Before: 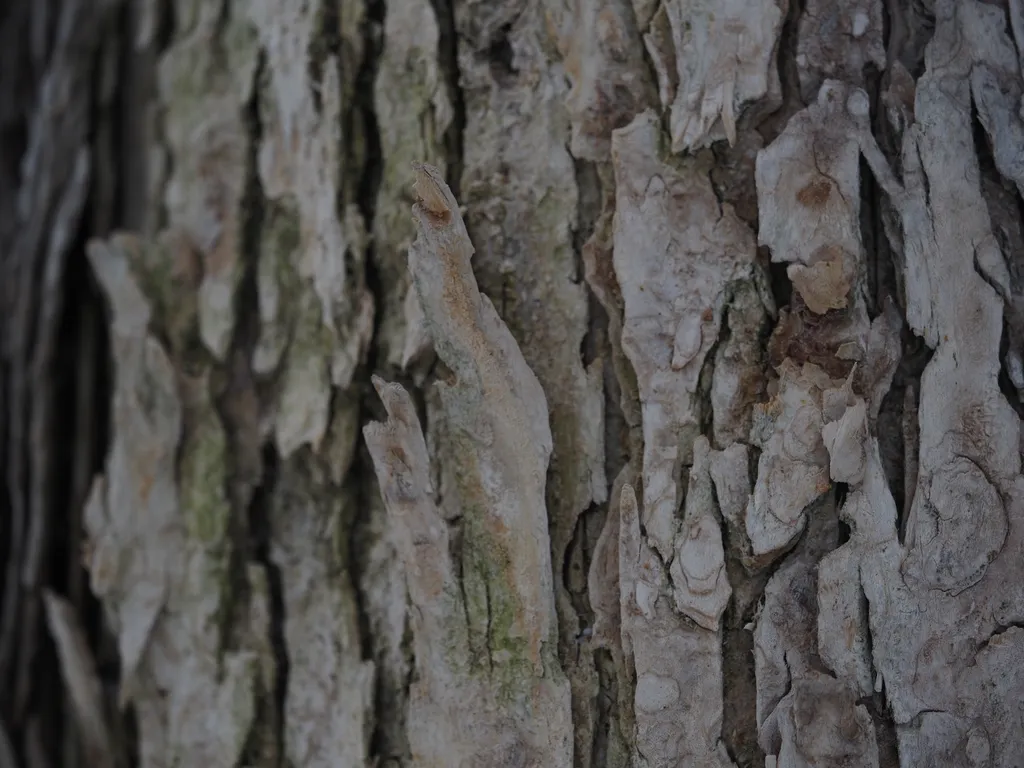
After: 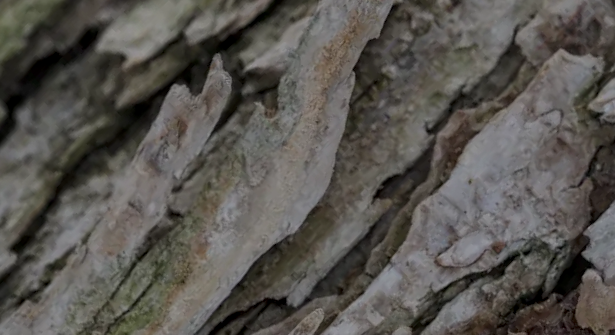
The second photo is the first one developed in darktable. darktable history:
crop and rotate: angle -44.72°, top 16.29%, right 0.894%, bottom 11.603%
local contrast: on, module defaults
